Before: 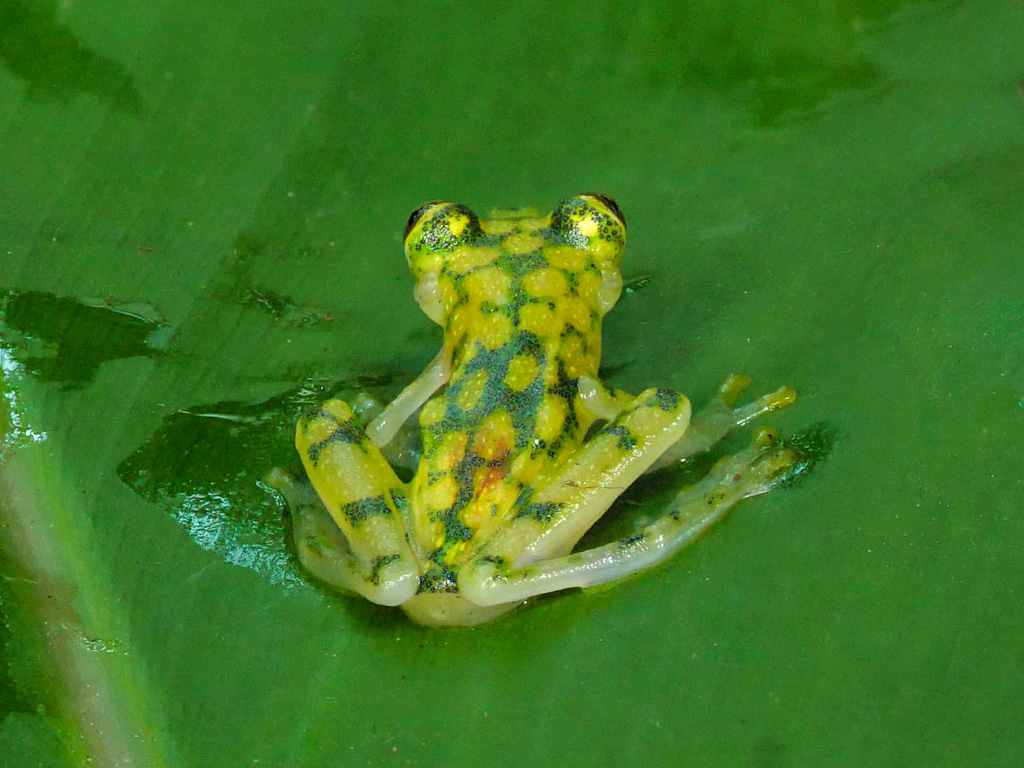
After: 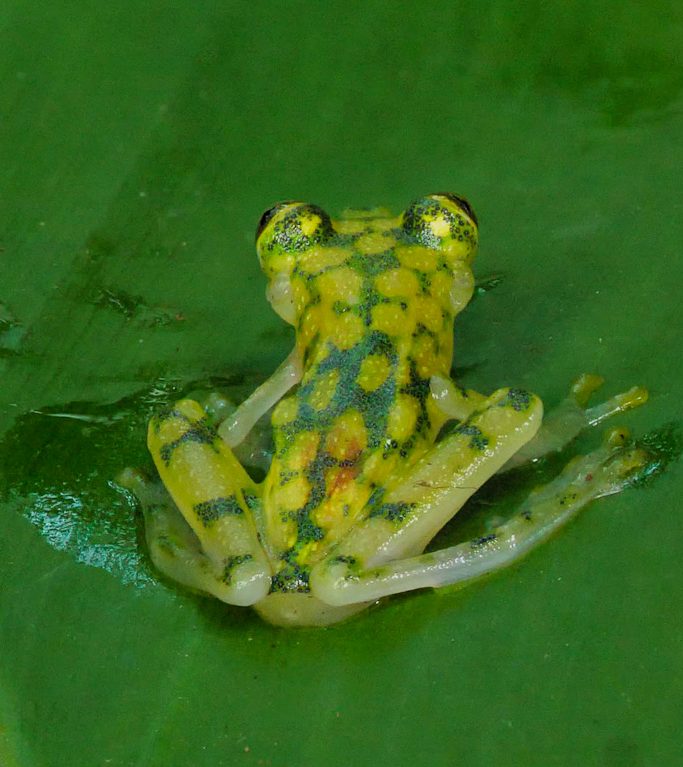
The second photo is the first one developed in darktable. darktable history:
crop and rotate: left 14.507%, right 18.771%
exposure: exposure -0.438 EV, compensate exposure bias true, compensate highlight preservation false
